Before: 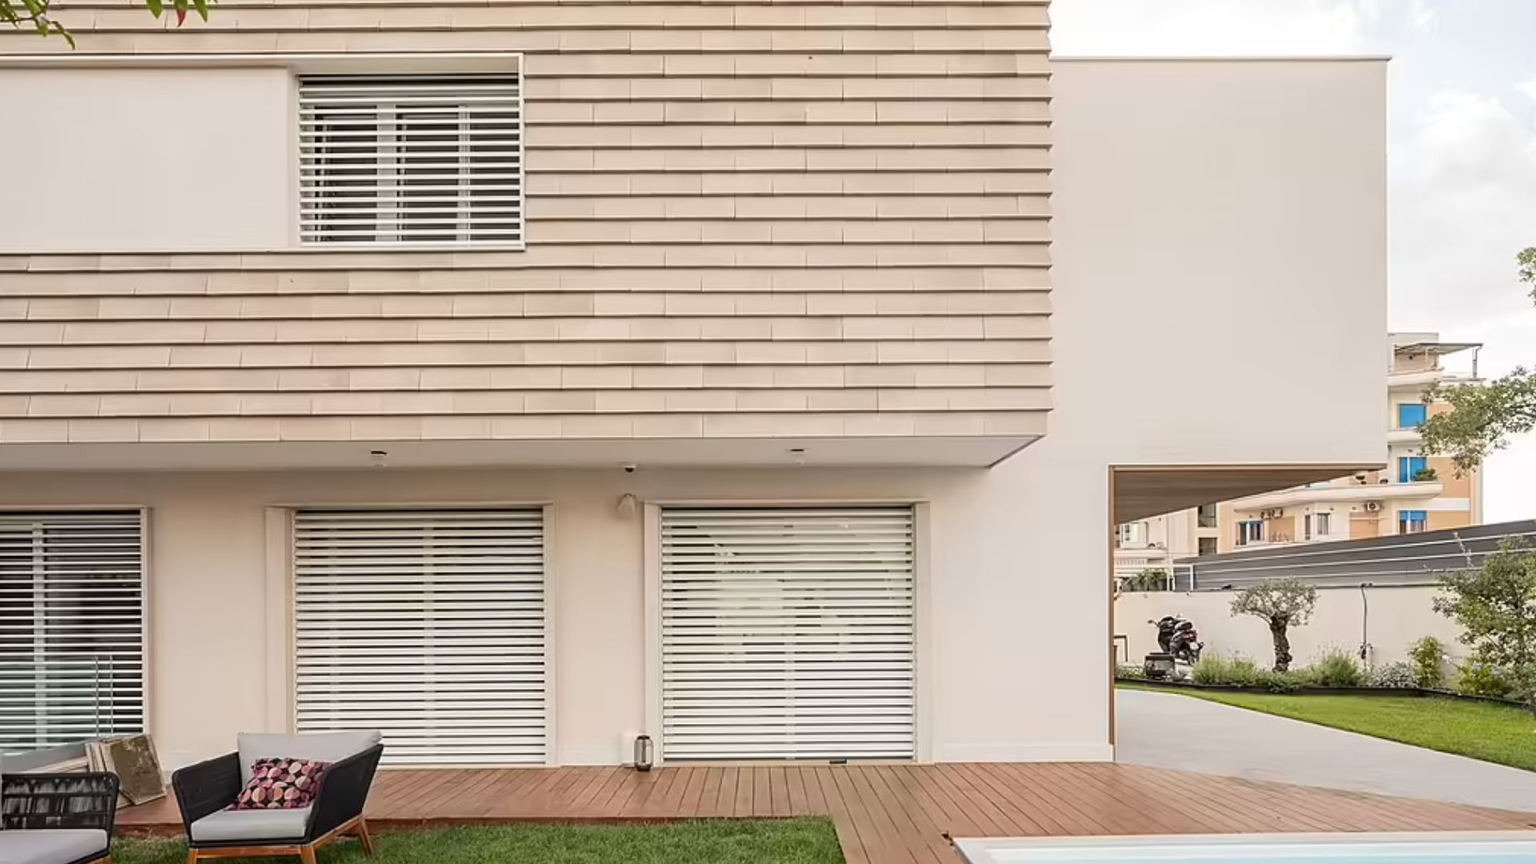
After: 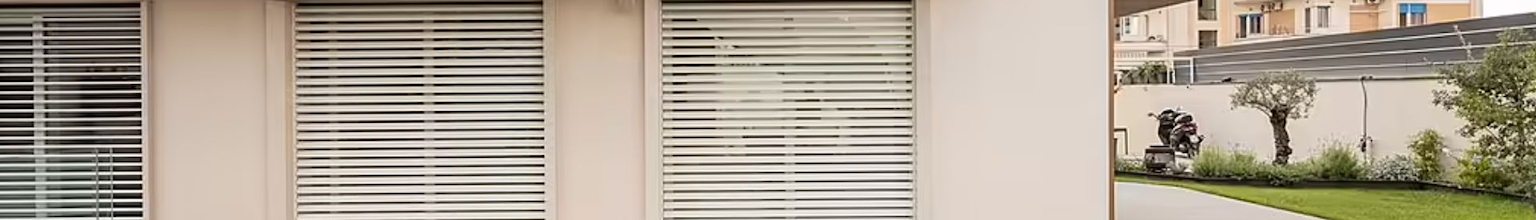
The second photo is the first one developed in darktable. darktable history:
crop and rotate: top 58.832%, bottom 15.609%
